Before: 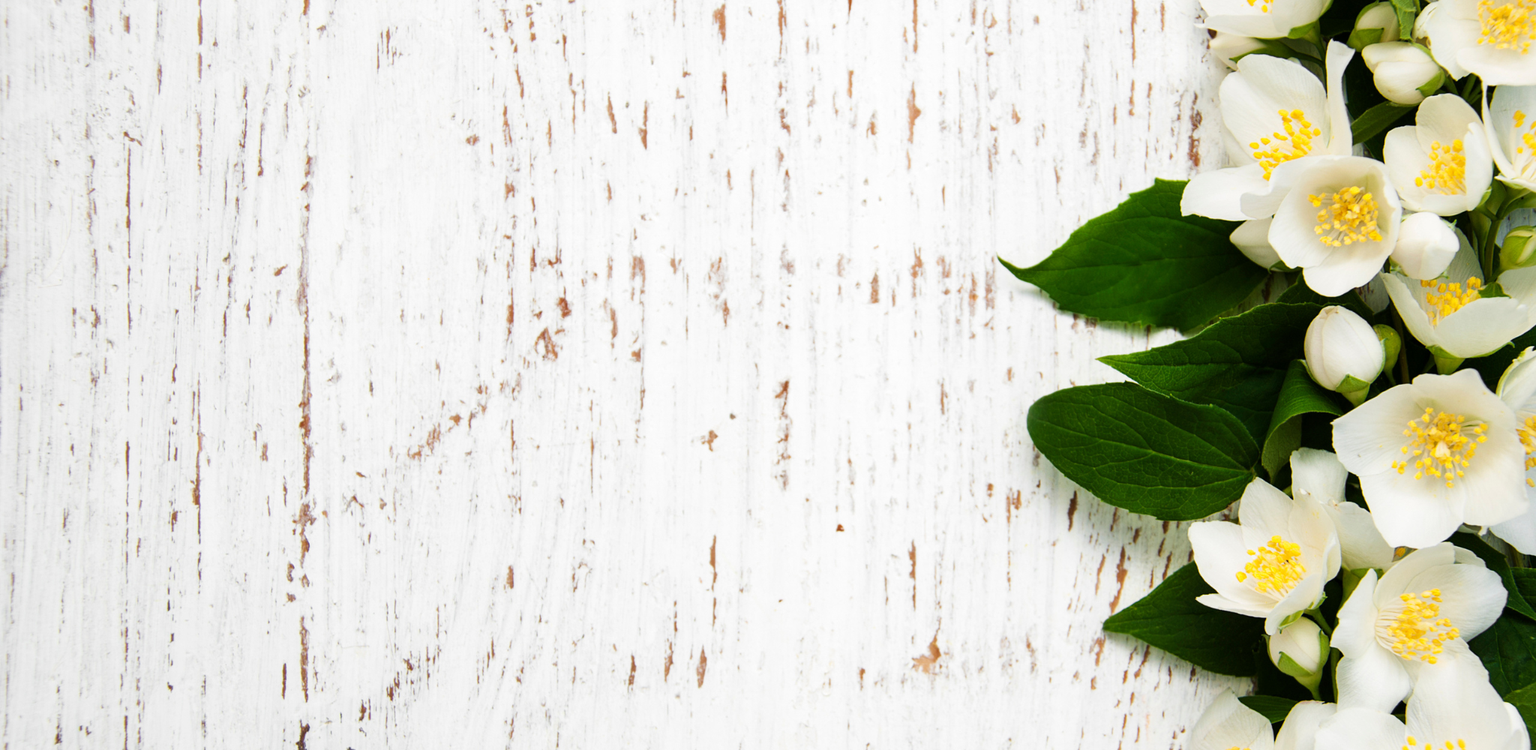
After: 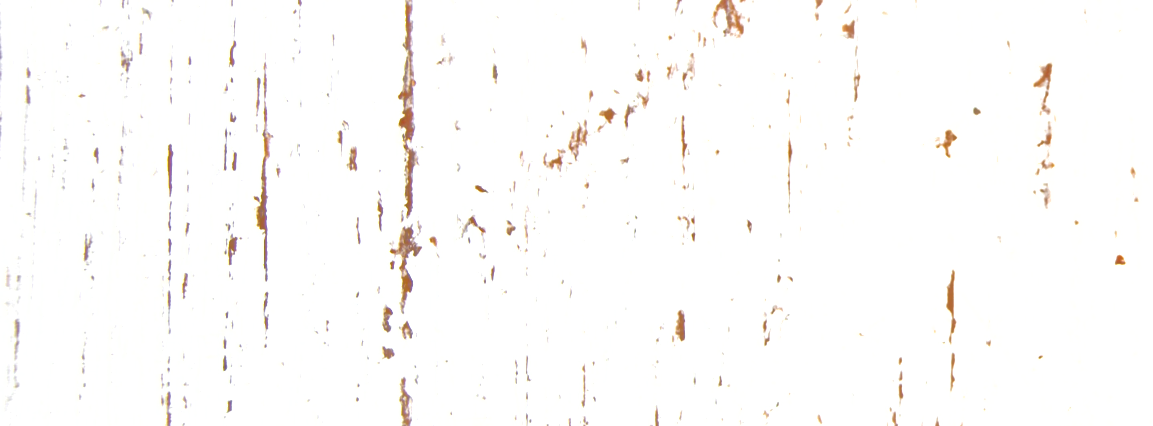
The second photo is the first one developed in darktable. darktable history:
crop: top 44.465%, right 43.664%, bottom 12.849%
exposure: exposure 0.512 EV, compensate exposure bias true, compensate highlight preservation false
shadows and highlights: on, module defaults
